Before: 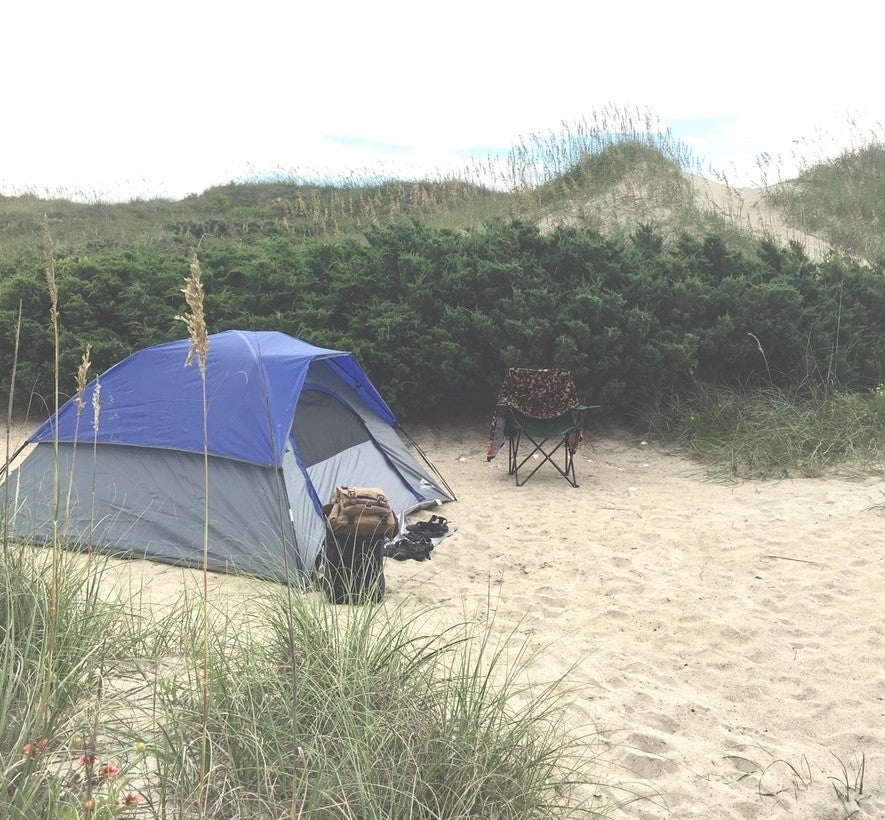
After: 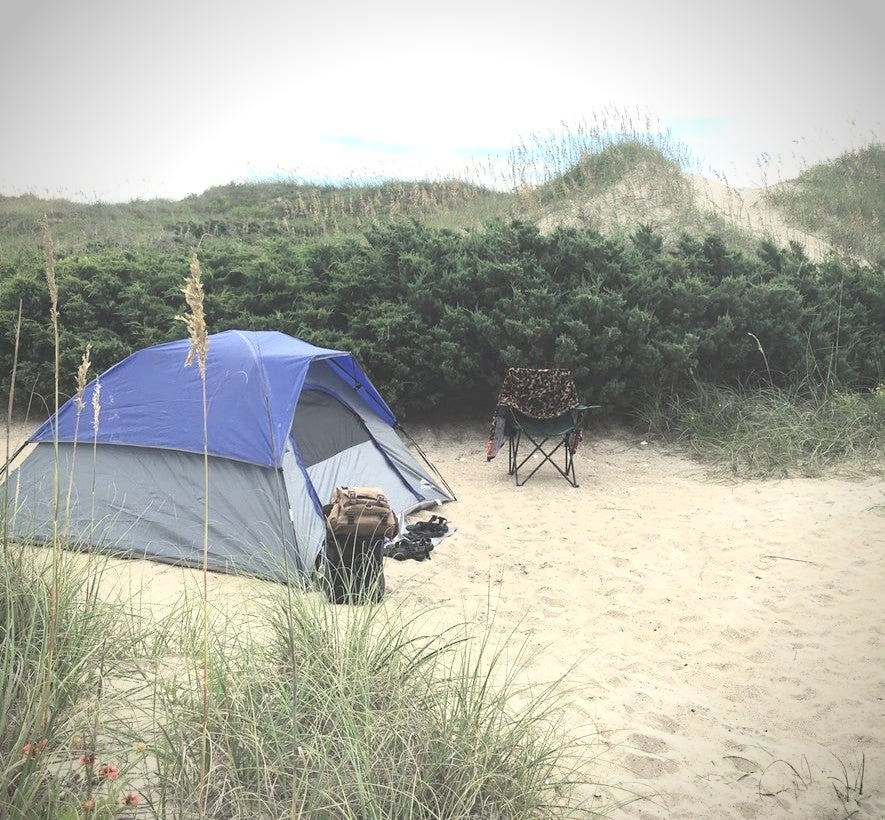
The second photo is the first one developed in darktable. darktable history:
vignetting: saturation 0.048, unbound false
tone curve: curves: ch0 [(0, 0) (0.003, 0) (0.011, 0.002) (0.025, 0.004) (0.044, 0.007) (0.069, 0.015) (0.1, 0.025) (0.136, 0.04) (0.177, 0.09) (0.224, 0.152) (0.277, 0.239) (0.335, 0.335) (0.399, 0.43) (0.468, 0.524) (0.543, 0.621) (0.623, 0.712) (0.709, 0.792) (0.801, 0.871) (0.898, 0.951) (1, 1)], color space Lab, independent channels, preserve colors none
